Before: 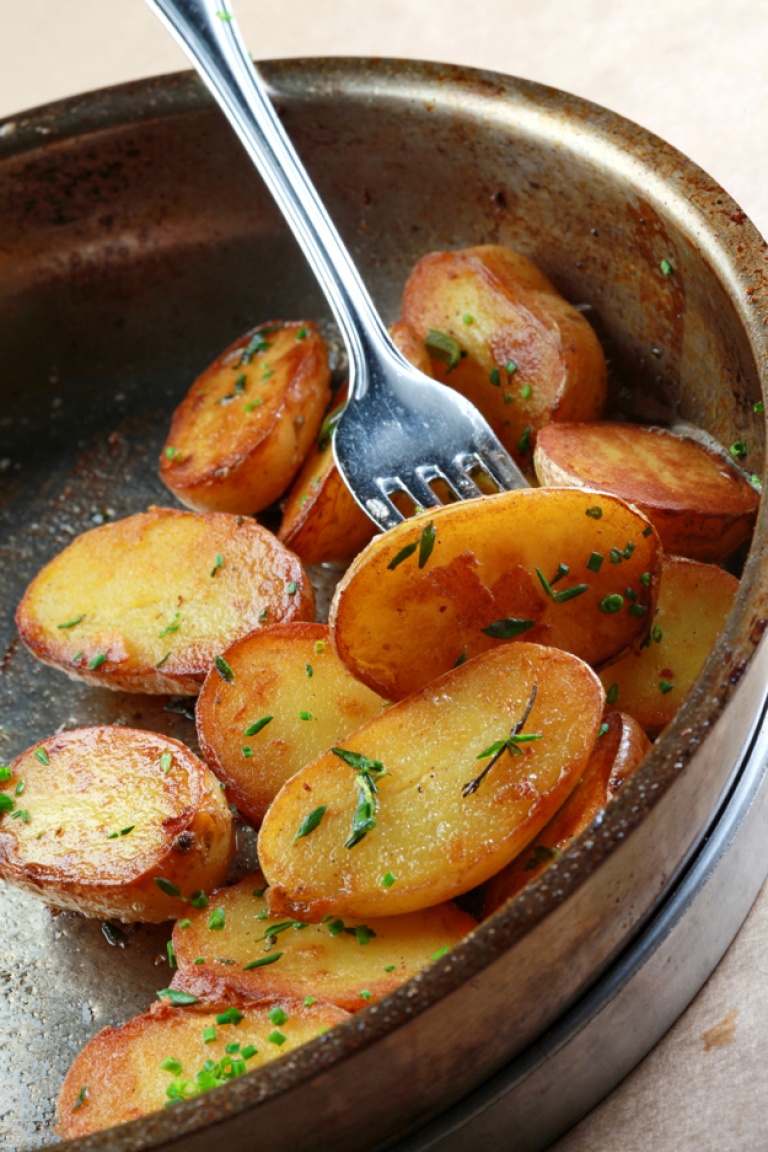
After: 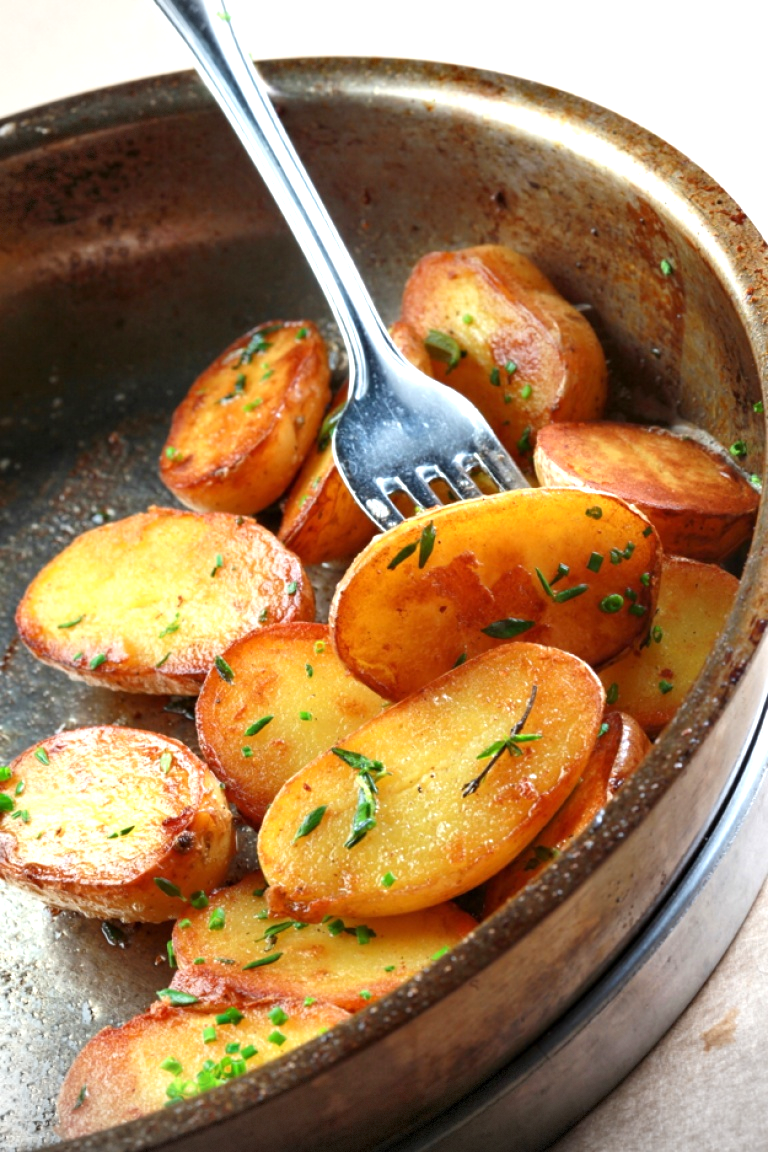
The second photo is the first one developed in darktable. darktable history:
vignetting: fall-off start 88.05%, fall-off radius 24.13%, brightness -0.155, dithering 8-bit output
exposure: exposure 0.662 EV, compensate highlight preservation false
